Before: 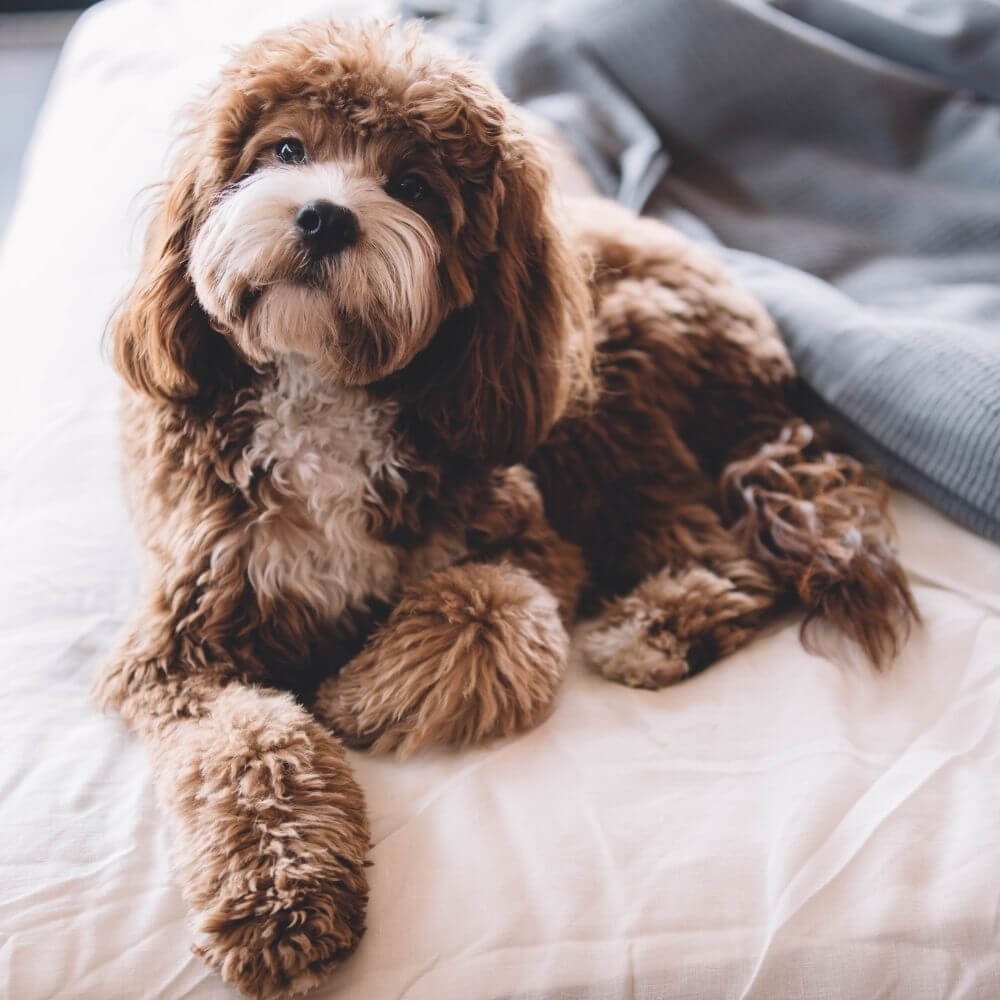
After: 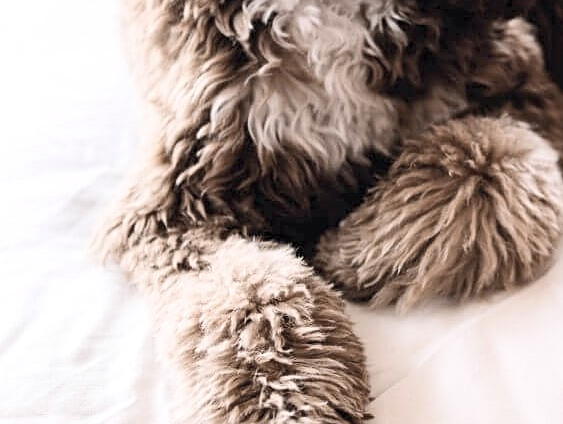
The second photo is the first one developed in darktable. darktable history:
crop: top 44.767%, right 43.678%, bottom 12.802%
exposure: black level correction 0.014, compensate exposure bias true, compensate highlight preservation false
color balance rgb: perceptual saturation grading › global saturation 0.686%, perceptual brilliance grading › highlights 9.292%, perceptual brilliance grading › mid-tones 4.836%, global vibrance 16.05%, saturation formula JzAzBz (2021)
contrast brightness saturation: contrast 0.197, brightness 0.141, saturation 0.144
sharpen: on, module defaults
color correction: highlights b* 0.035, saturation 0.483
